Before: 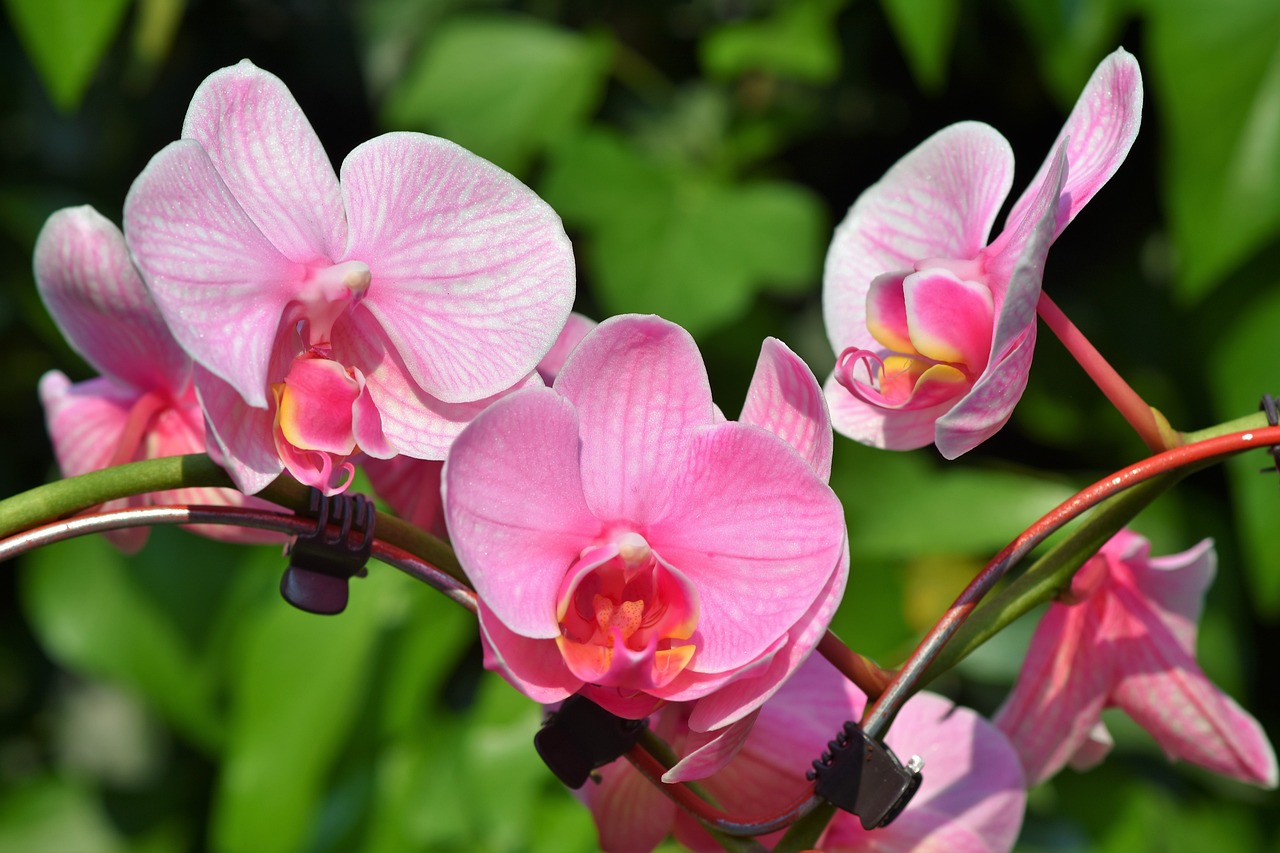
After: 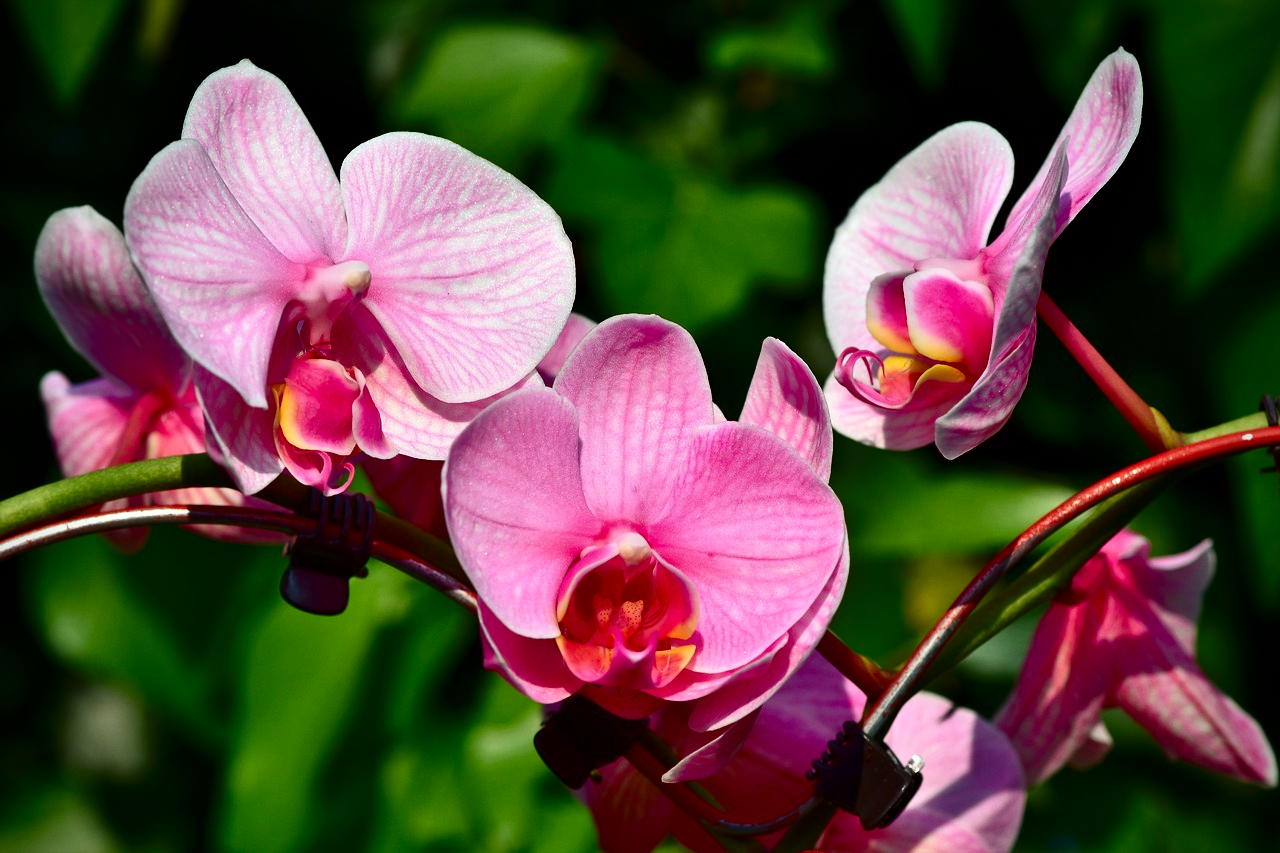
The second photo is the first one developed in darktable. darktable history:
vignetting: brightness -0.629, saturation -0.007, center (-0.028, 0.239)
contrast brightness saturation: contrast 0.24, brightness -0.24, saturation 0.14
